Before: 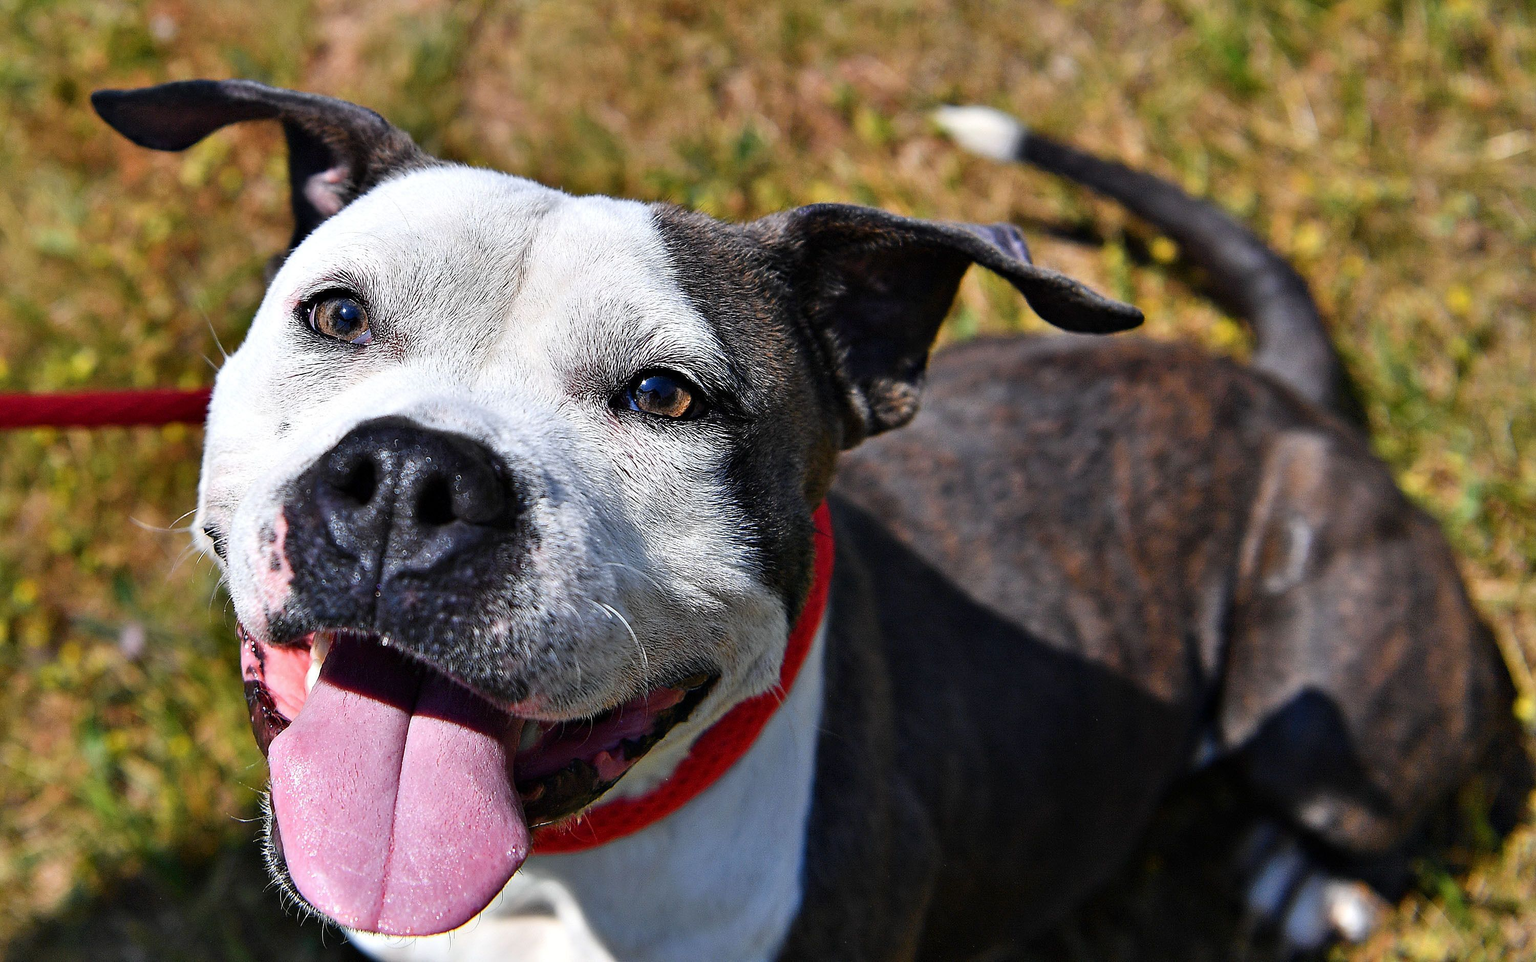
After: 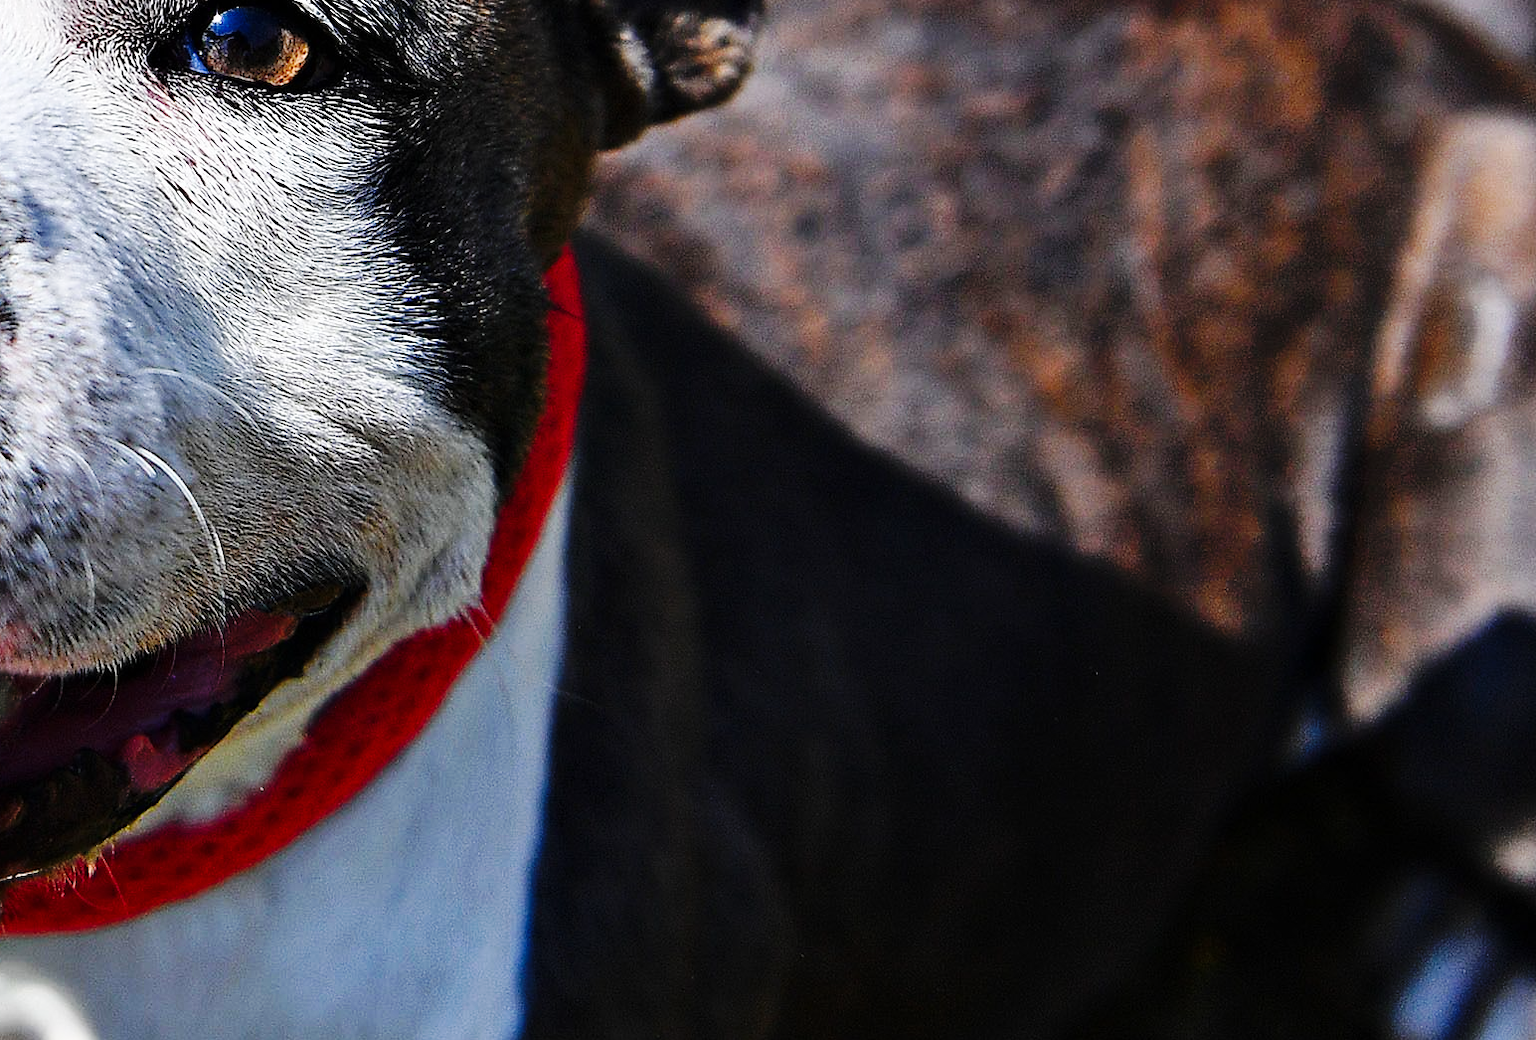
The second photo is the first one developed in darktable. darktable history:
base curve: curves: ch0 [(0, 0) (0.036, 0.025) (0.121, 0.166) (0.206, 0.329) (0.605, 0.79) (1, 1)], preserve colors none
crop: left 34.665%, top 38.809%, right 13.823%, bottom 5.397%
